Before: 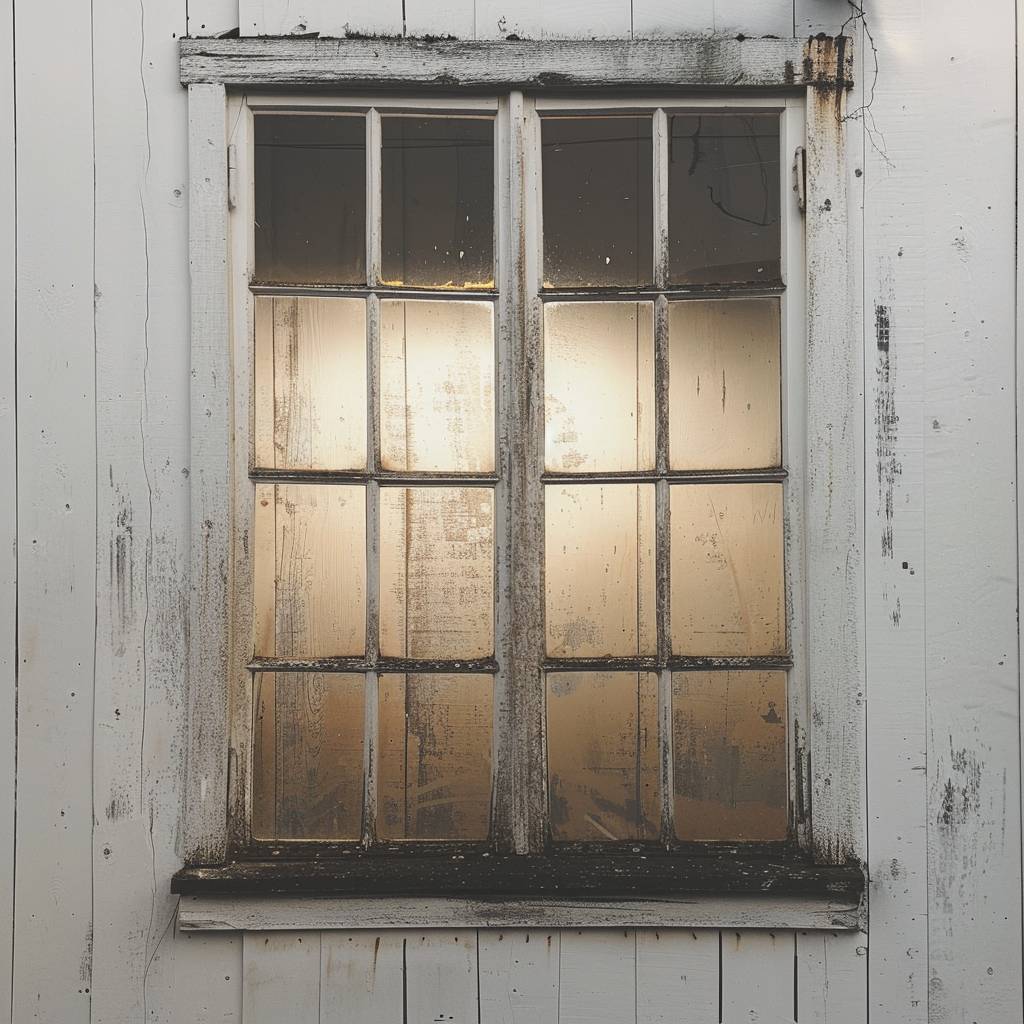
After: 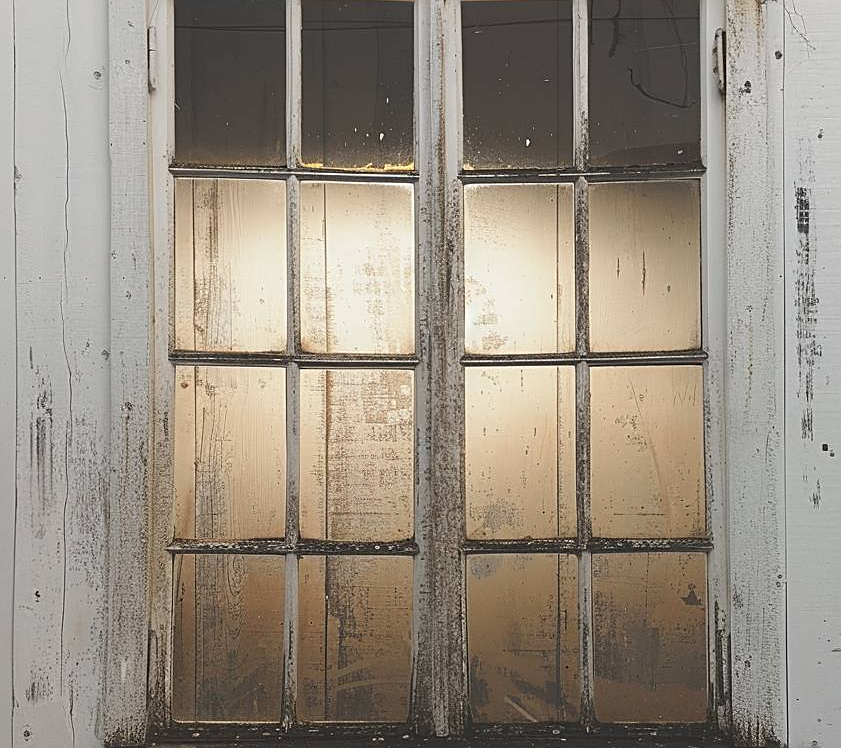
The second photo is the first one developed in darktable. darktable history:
crop: left 7.881%, top 11.553%, right 9.983%, bottom 15.388%
sharpen: on, module defaults
